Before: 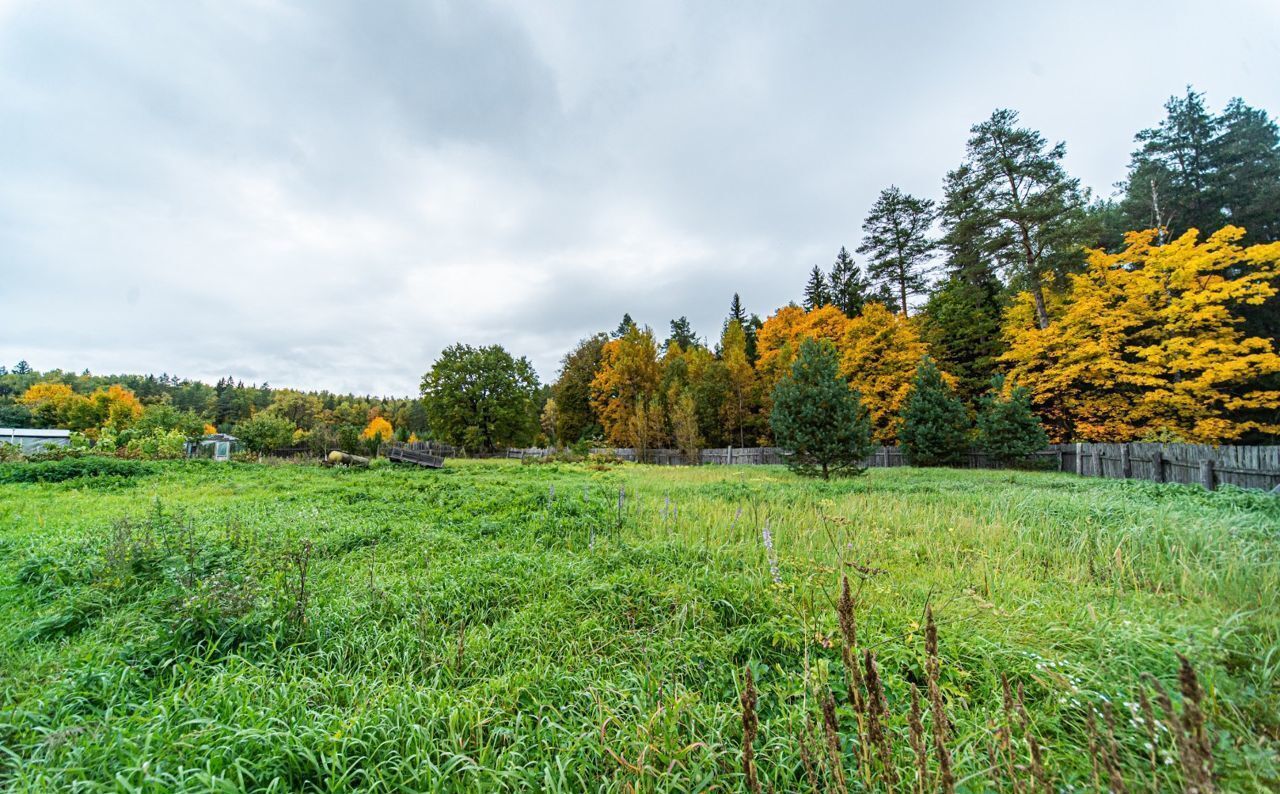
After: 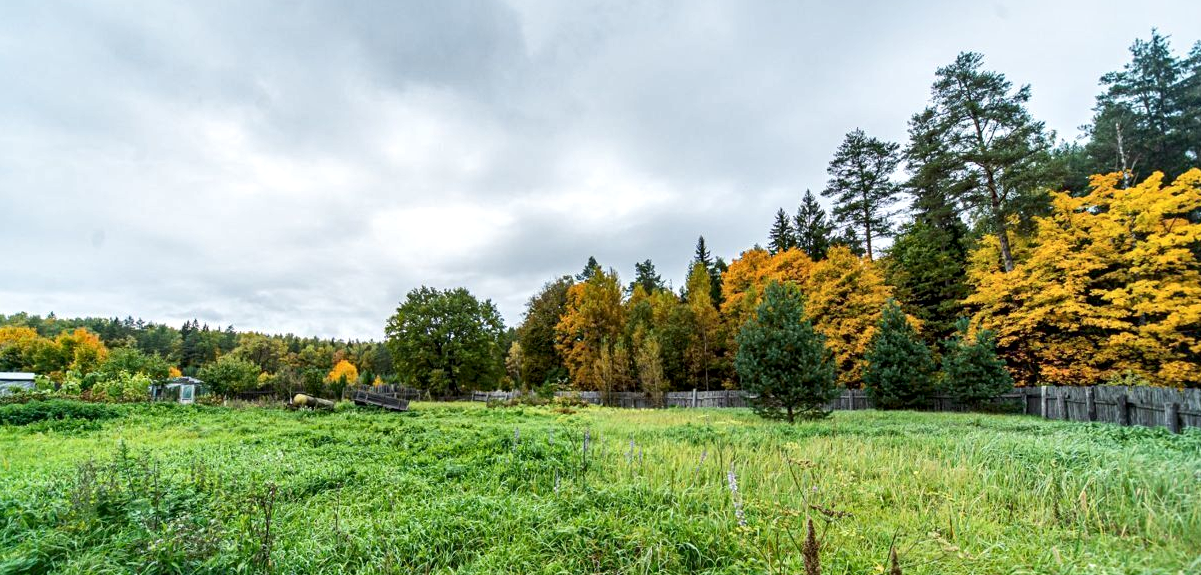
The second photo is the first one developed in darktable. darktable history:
crop: left 2.737%, top 7.287%, right 3.421%, bottom 20.179%
local contrast: mode bilateral grid, contrast 25, coarseness 60, detail 151%, midtone range 0.2
tone equalizer: on, module defaults
